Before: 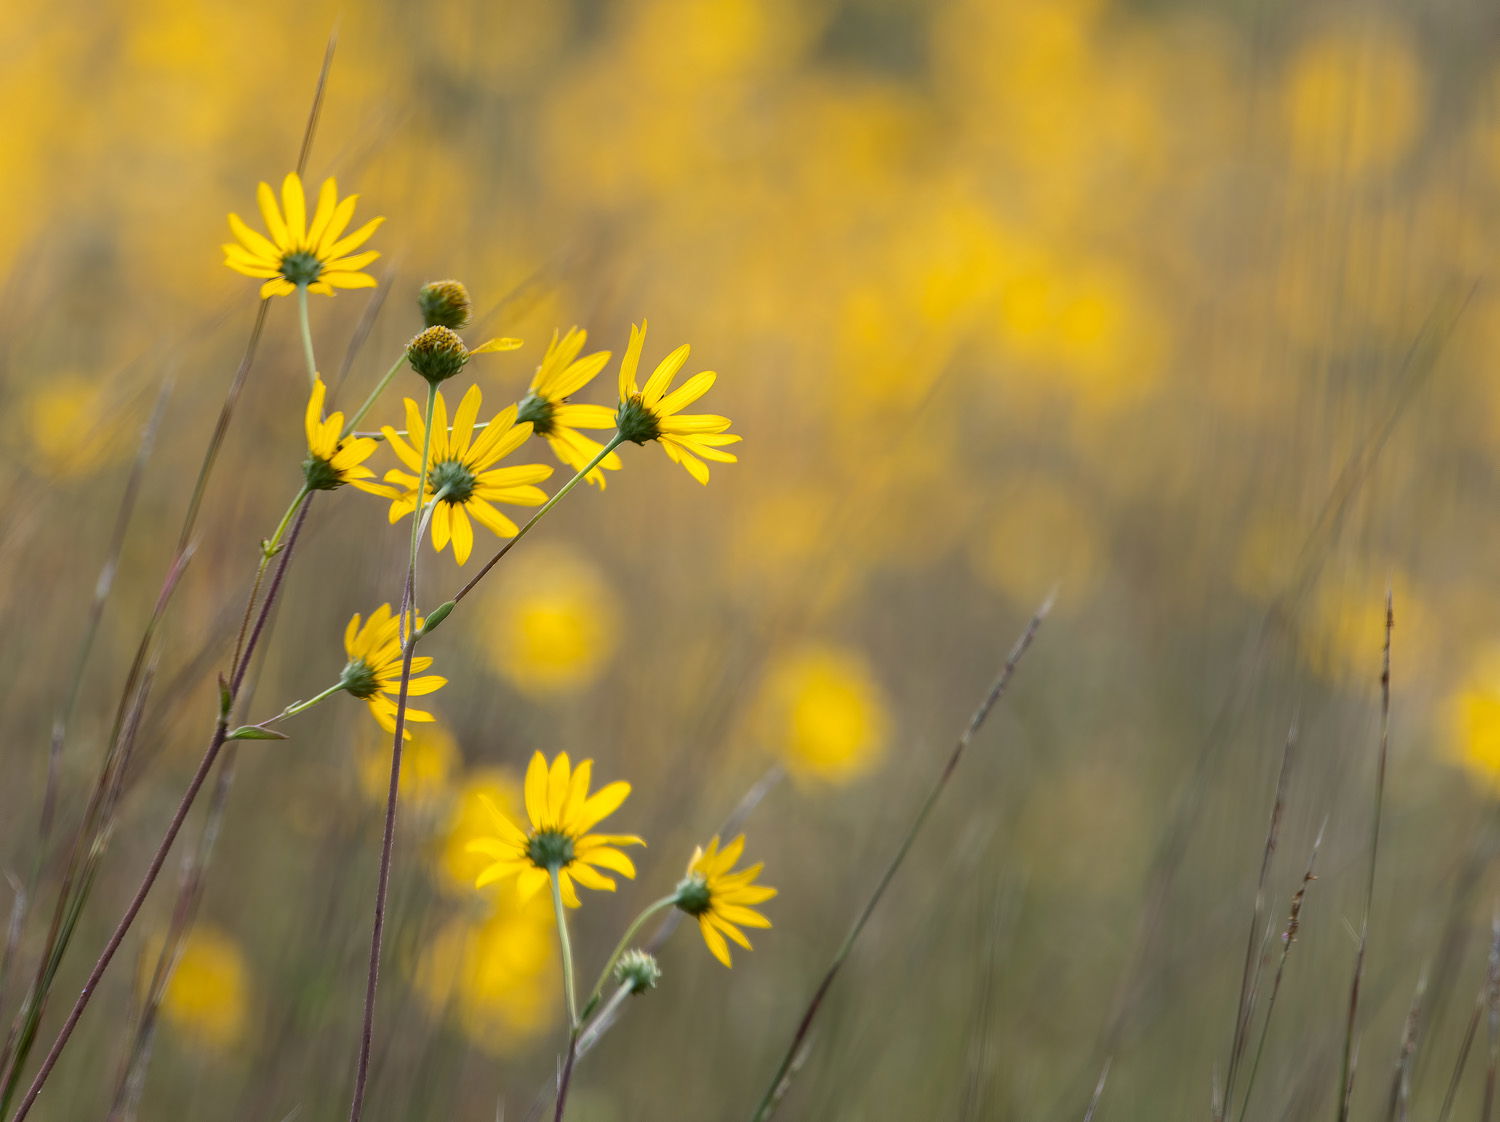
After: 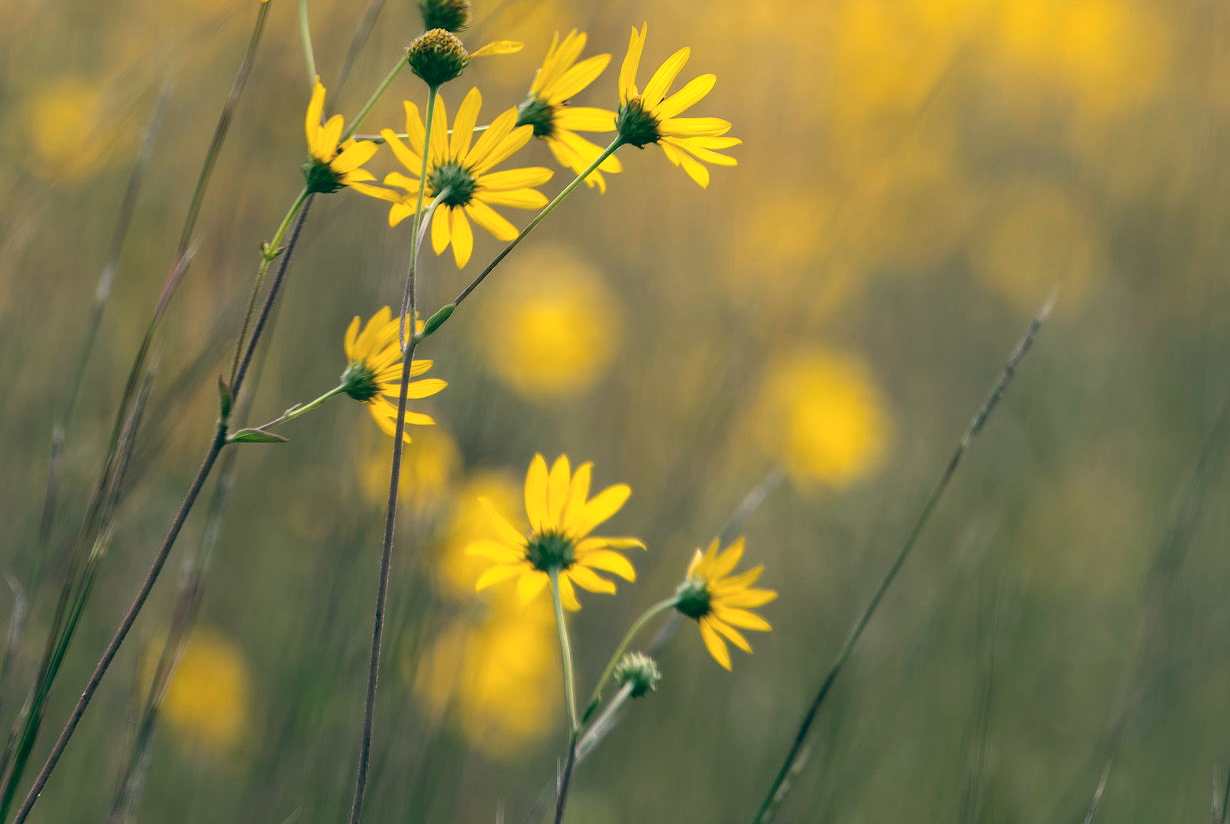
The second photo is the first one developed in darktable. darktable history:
color zones: curves: ch0 [(0.25, 0.5) (0.636, 0.25) (0.75, 0.5)]
crop: top 26.531%, right 17.959%
color balance: lift [1.005, 0.99, 1.007, 1.01], gamma [1, 0.979, 1.011, 1.021], gain [0.923, 1.098, 1.025, 0.902], input saturation 90.45%, contrast 7.73%, output saturation 105.91%
